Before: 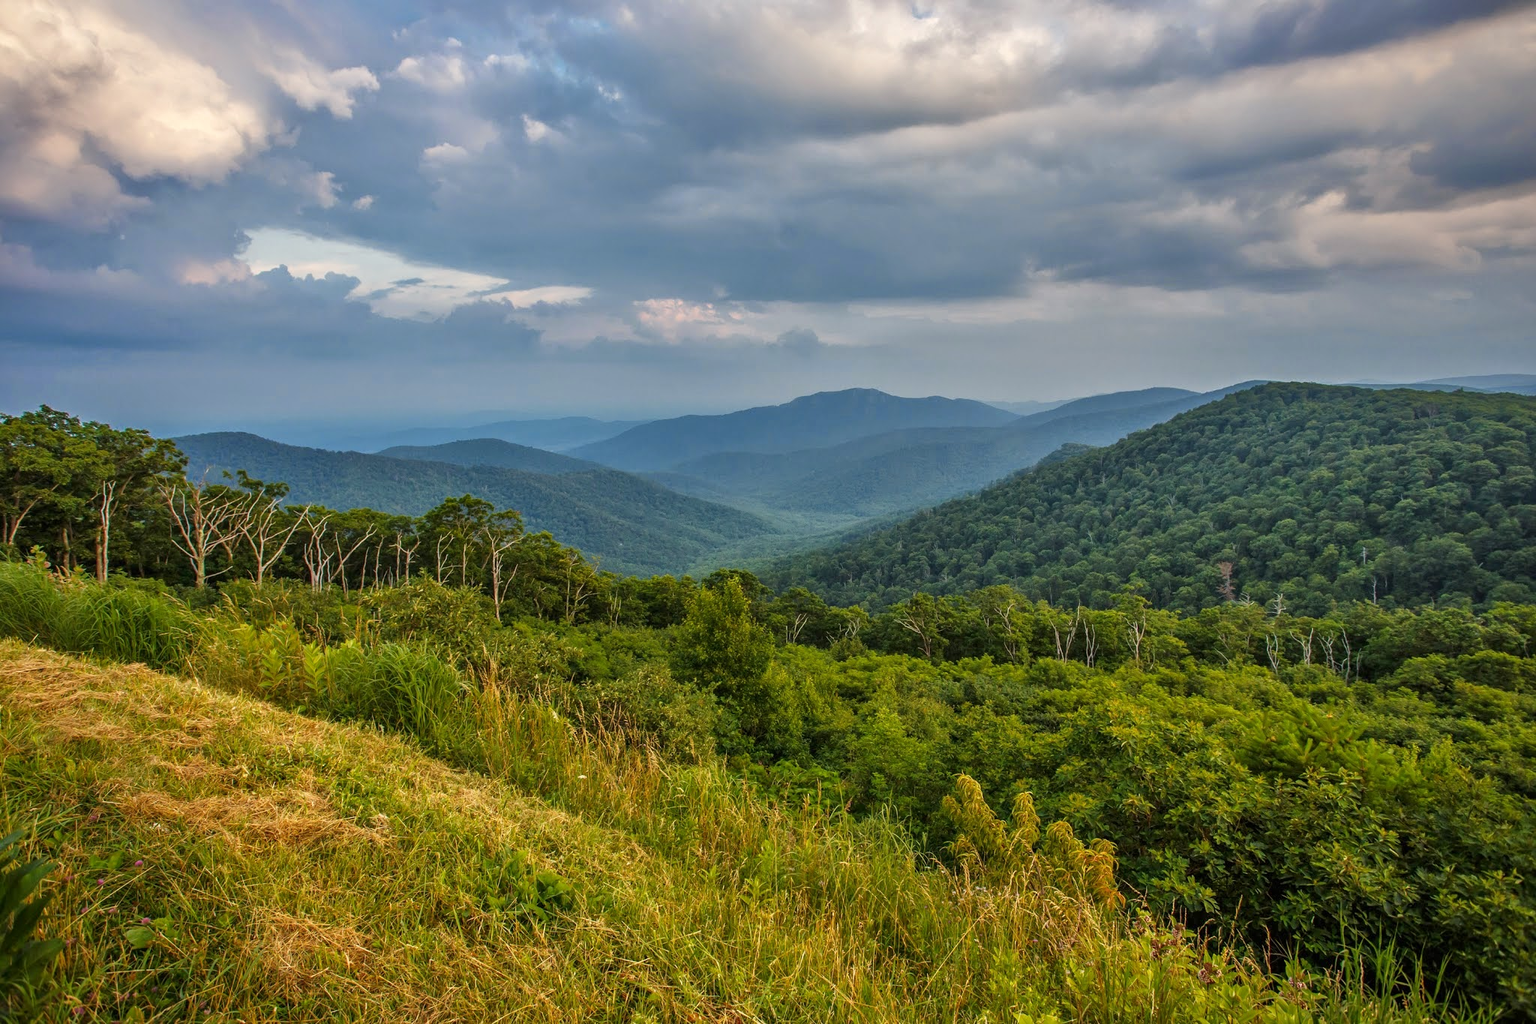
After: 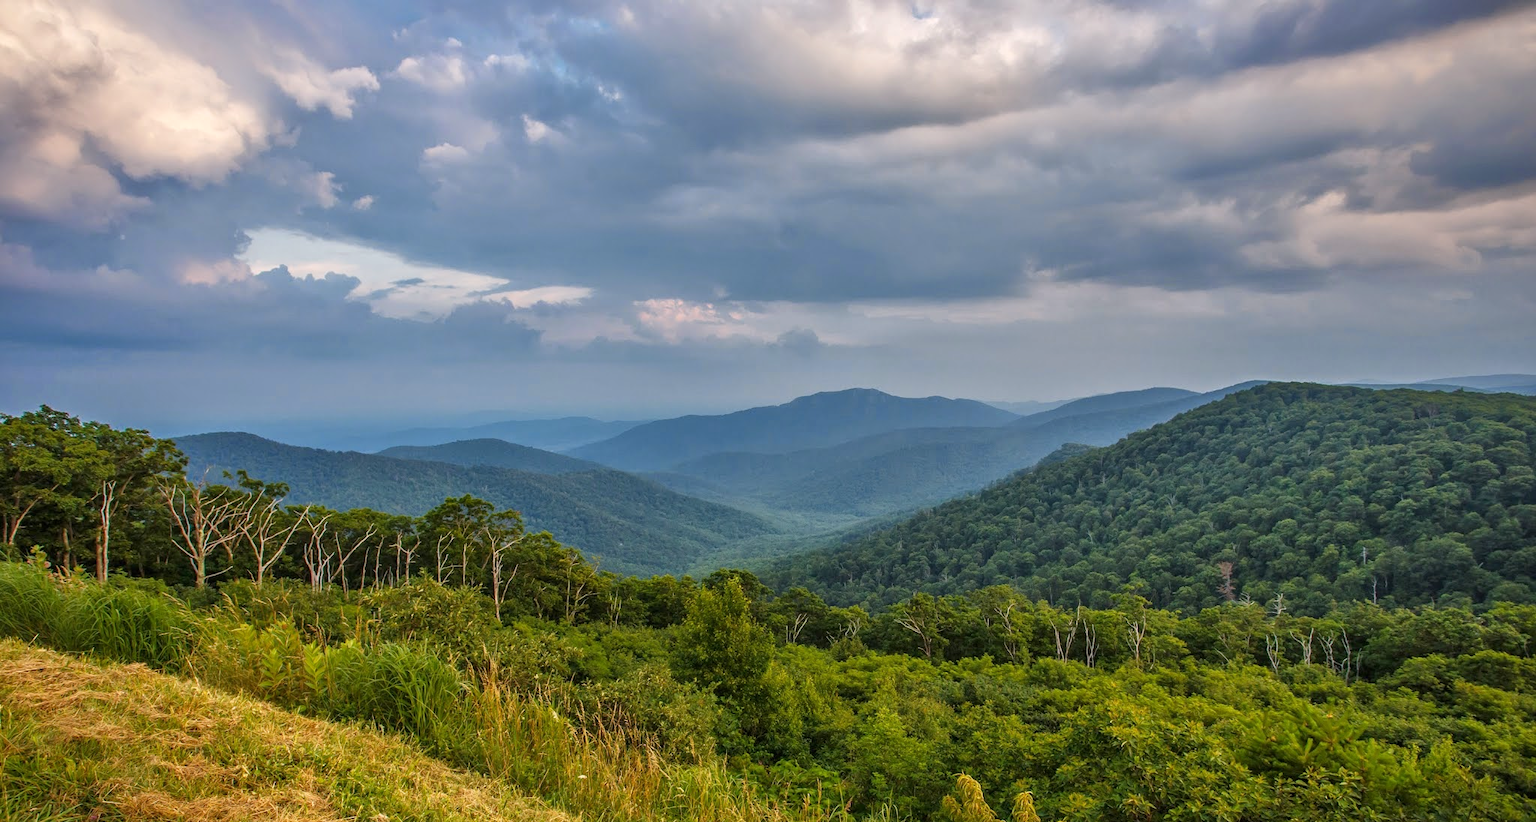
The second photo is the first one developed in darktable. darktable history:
crop: bottom 19.644%
rotate and perspective: automatic cropping off
white balance: red 1.009, blue 1.027
